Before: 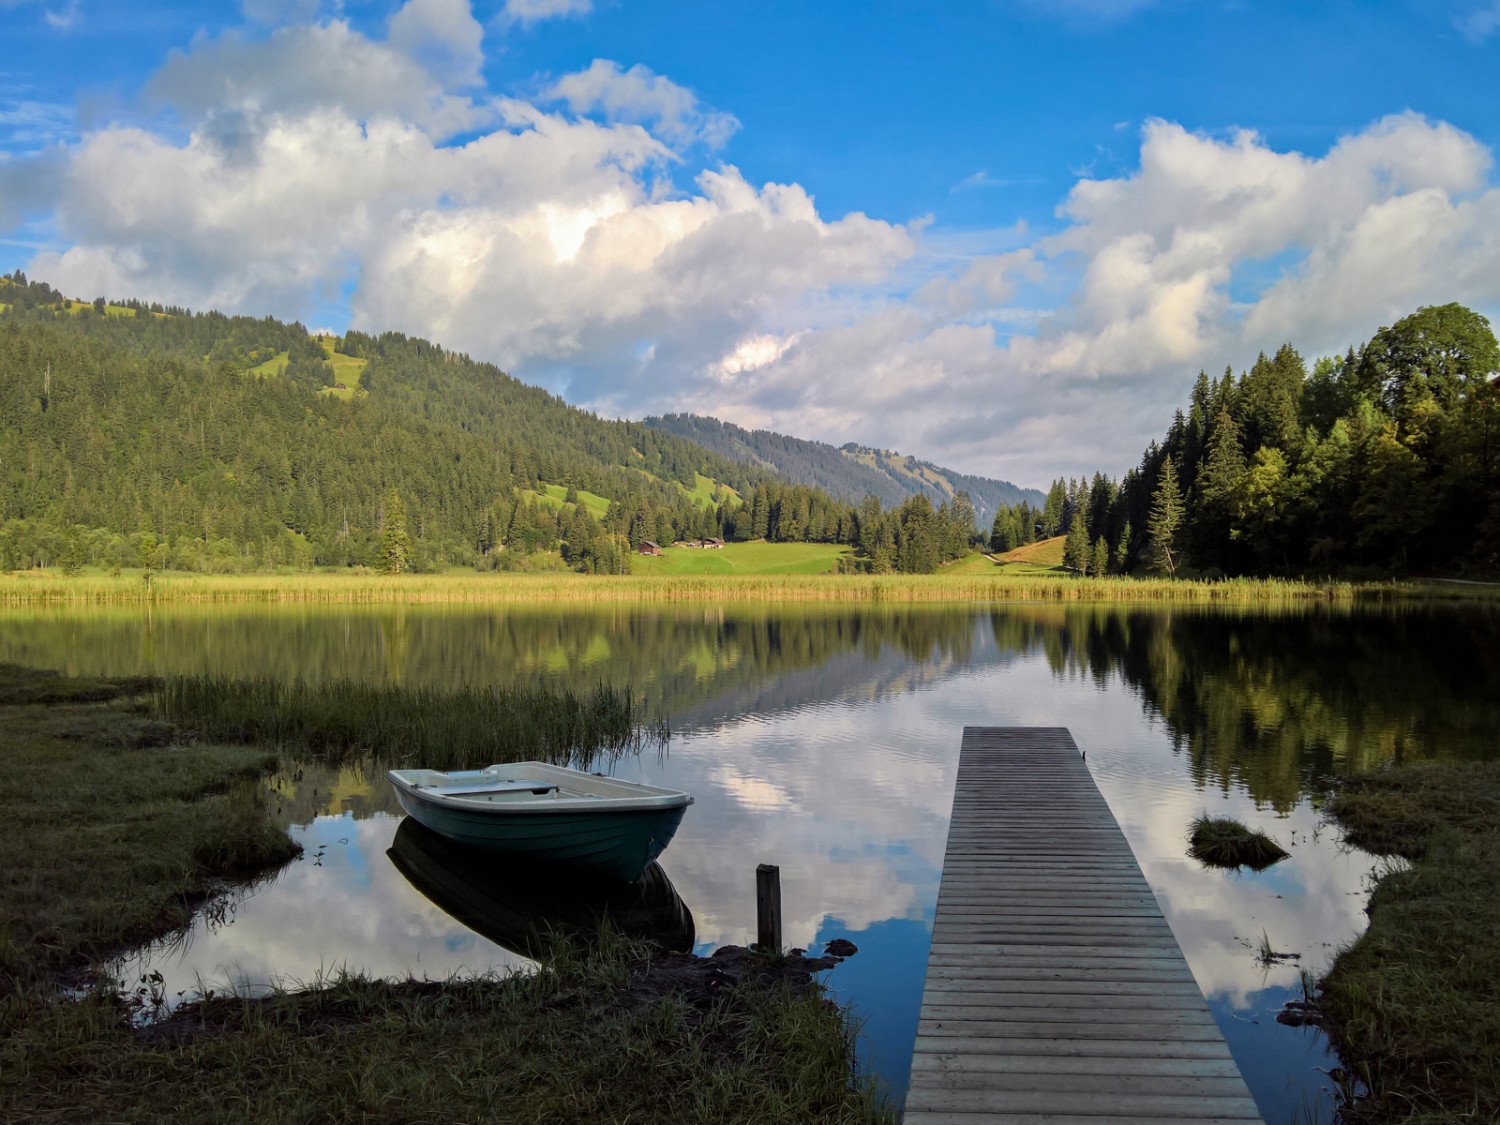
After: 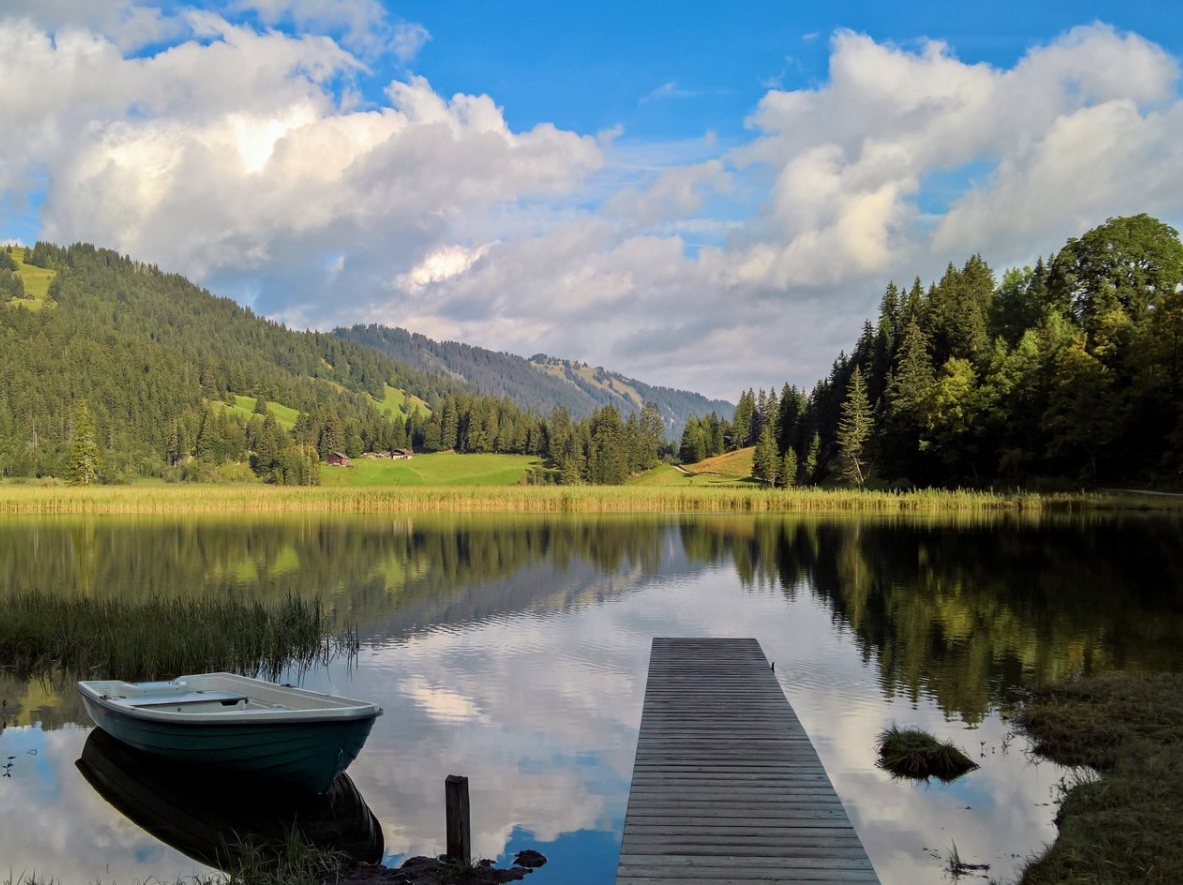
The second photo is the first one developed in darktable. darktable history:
crop and rotate: left 20.74%, top 7.912%, right 0.375%, bottom 13.378%
exposure: compensate highlight preservation false
